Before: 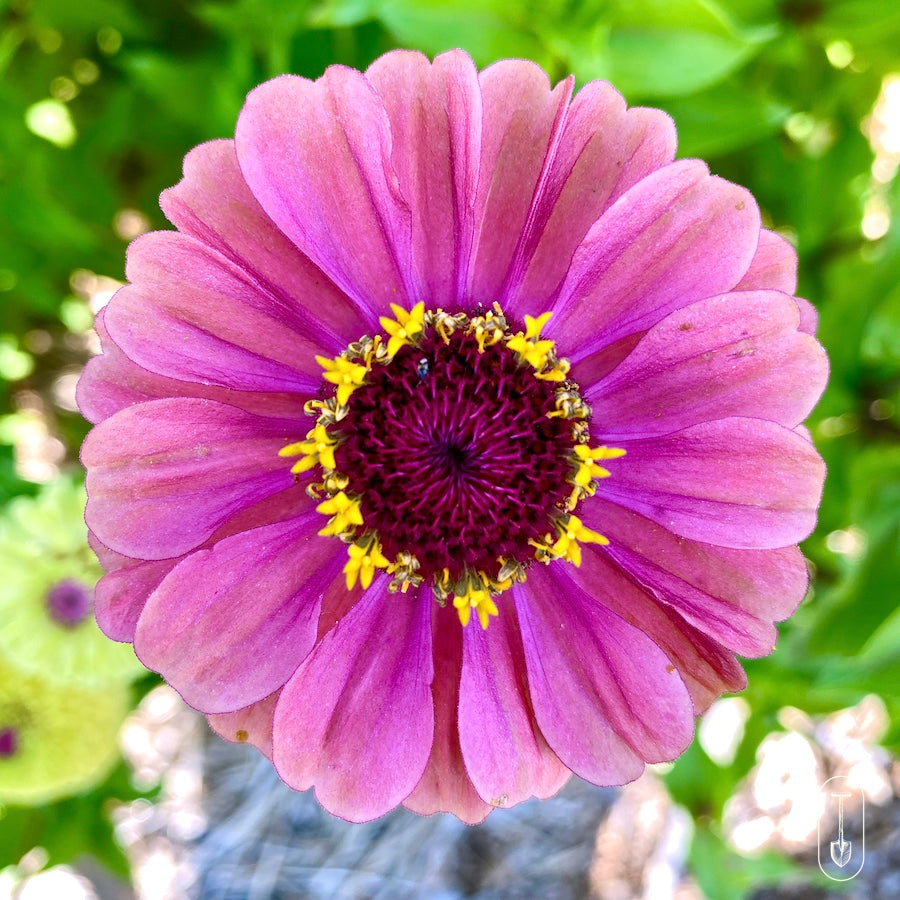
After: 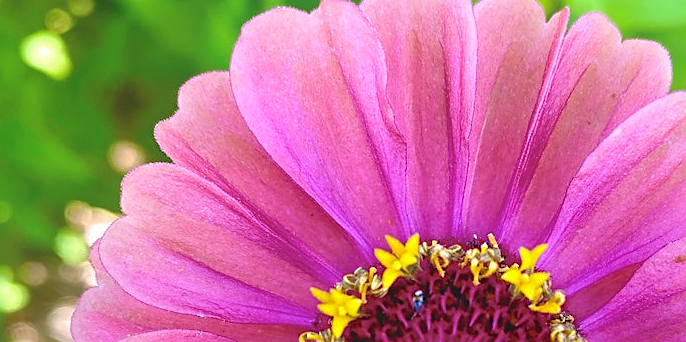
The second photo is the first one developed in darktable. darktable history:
shadows and highlights: on, module defaults
sharpen: on, module defaults
crop: left 0.579%, top 7.627%, right 23.167%, bottom 54.275%
bloom: threshold 82.5%, strength 16.25%
